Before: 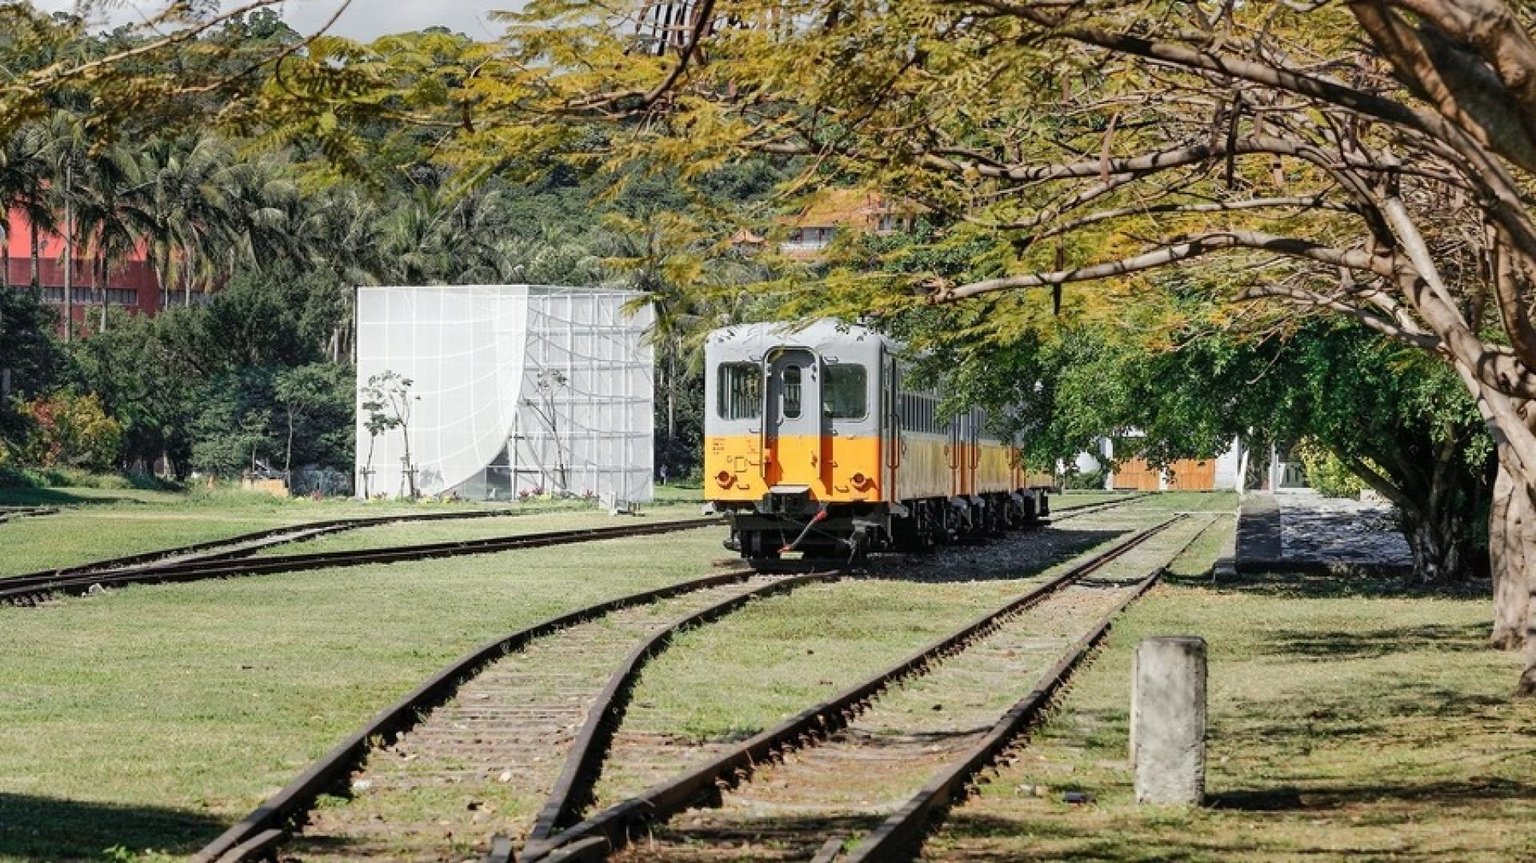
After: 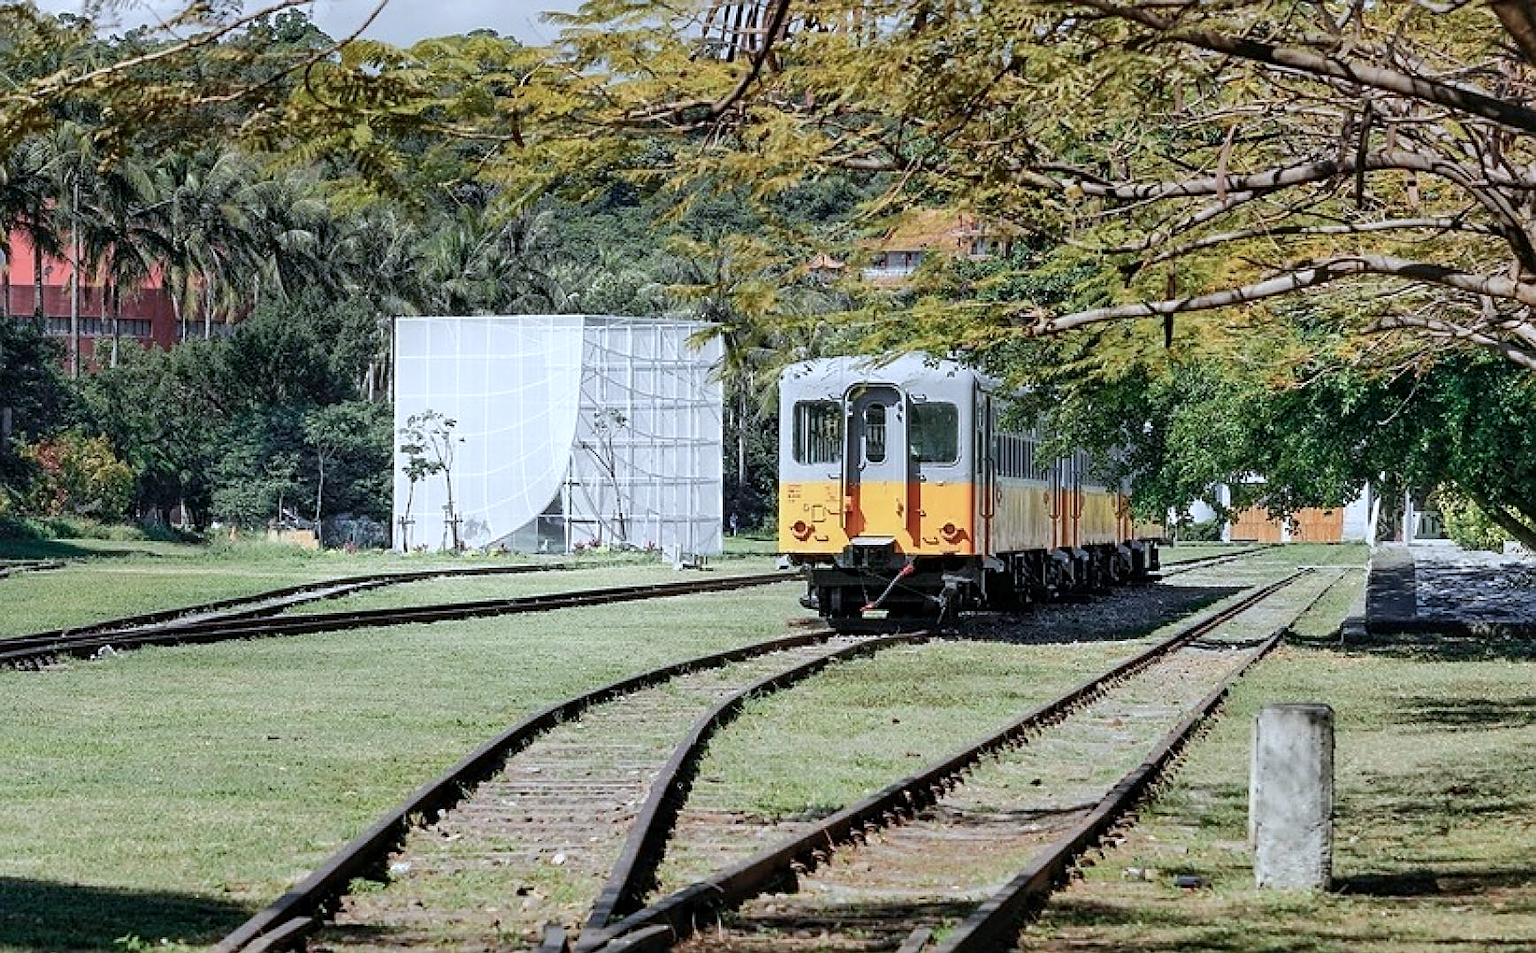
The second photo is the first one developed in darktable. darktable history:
color calibration: illuminant as shot in camera, x 0.369, y 0.376, temperature 4328.46 K, gamut compression 3
crop: right 9.509%, bottom 0.031%
sharpen: on, module defaults
exposure: black level correction 0.001, compensate highlight preservation false
